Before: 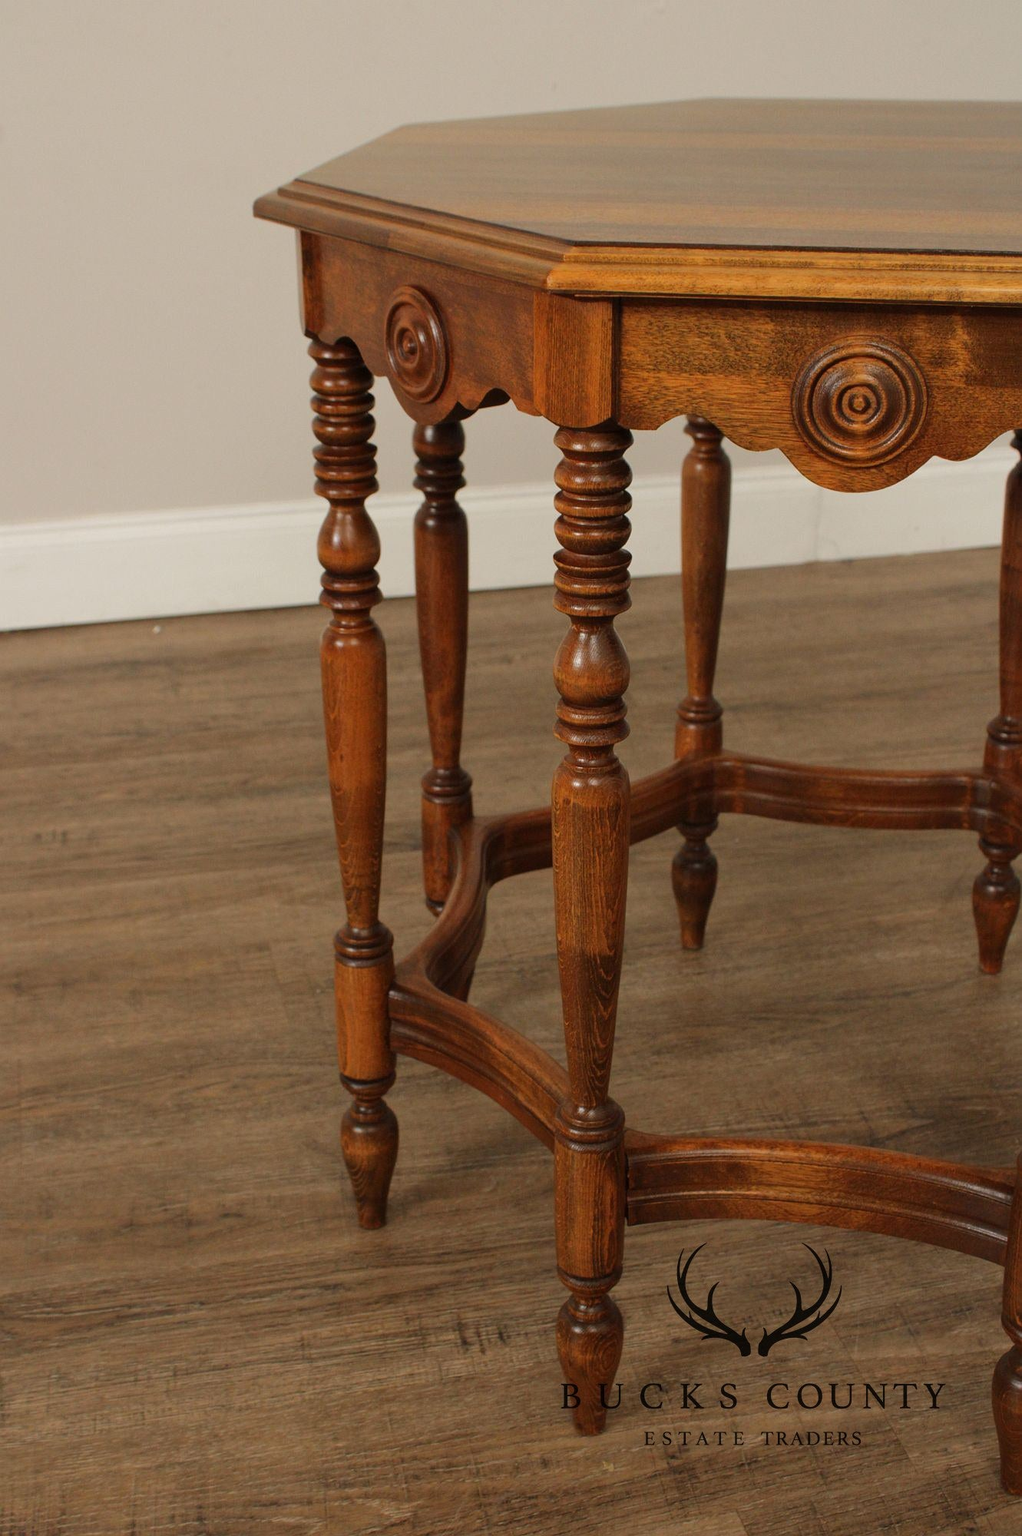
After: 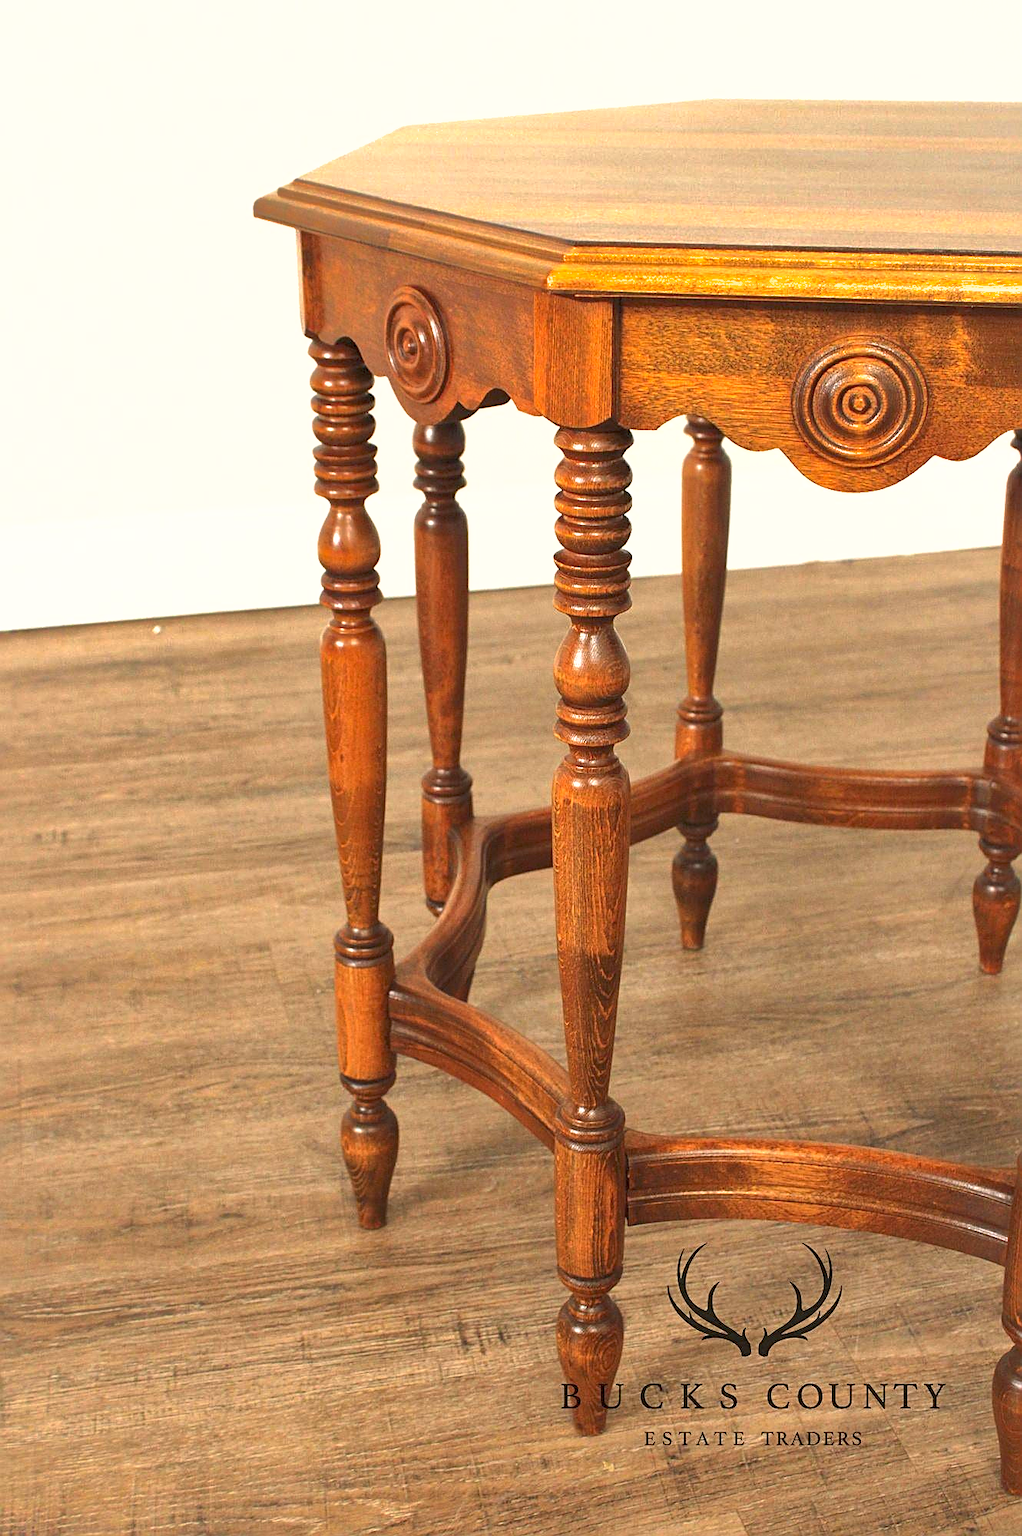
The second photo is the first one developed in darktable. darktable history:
sharpen: on, module defaults
shadows and highlights: on, module defaults
exposure: black level correction 0, exposure 1.634 EV, compensate highlight preservation false
